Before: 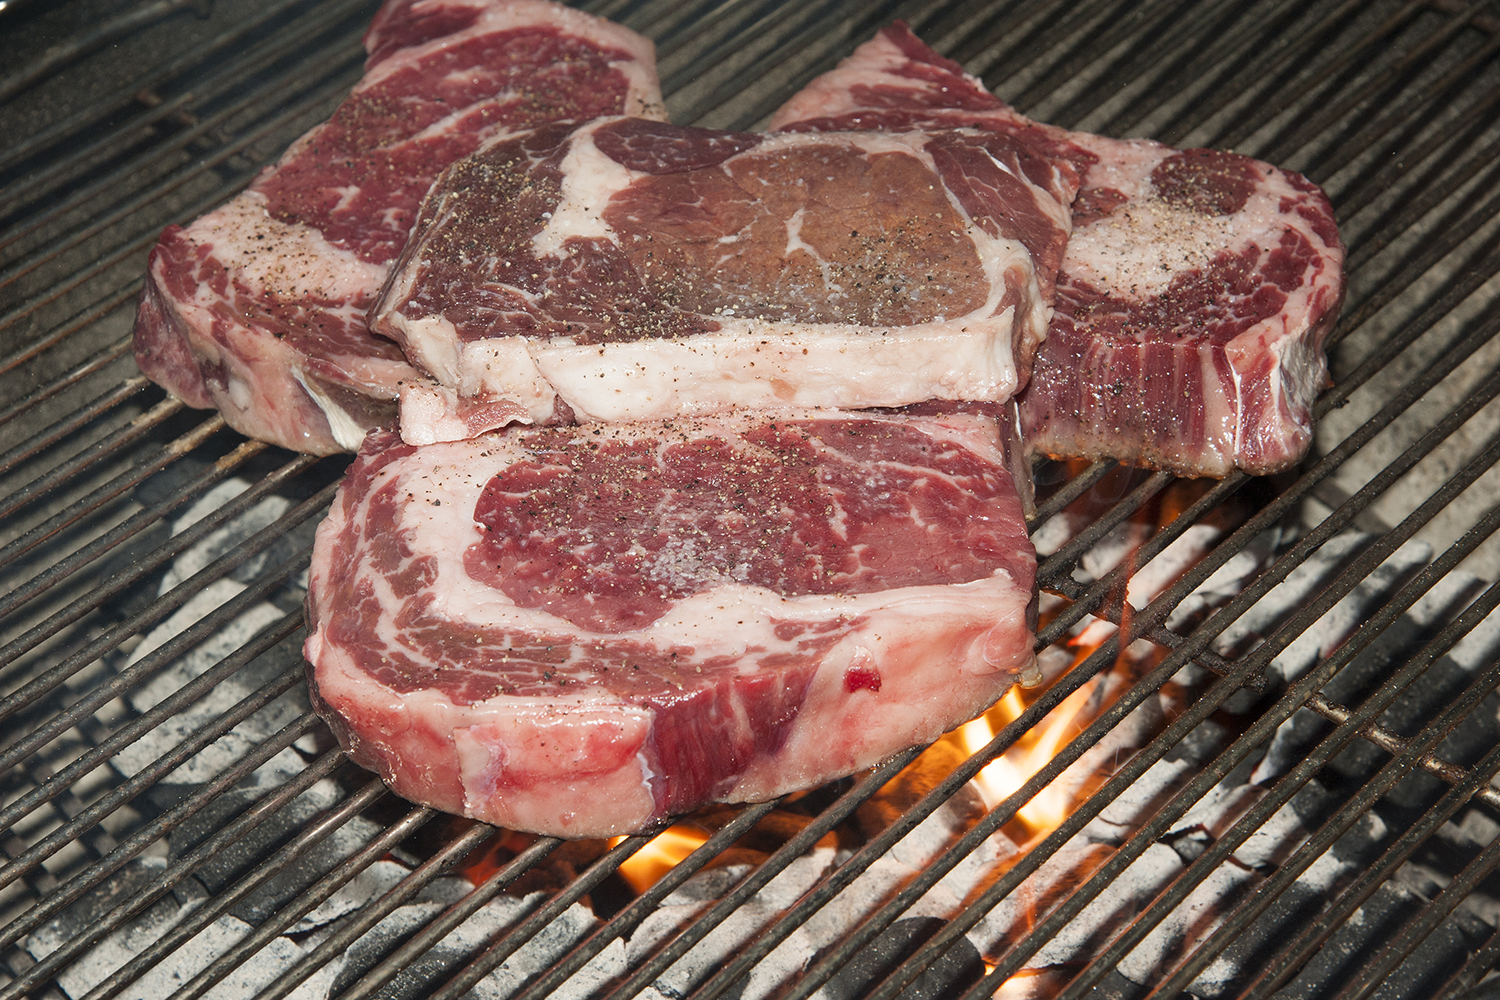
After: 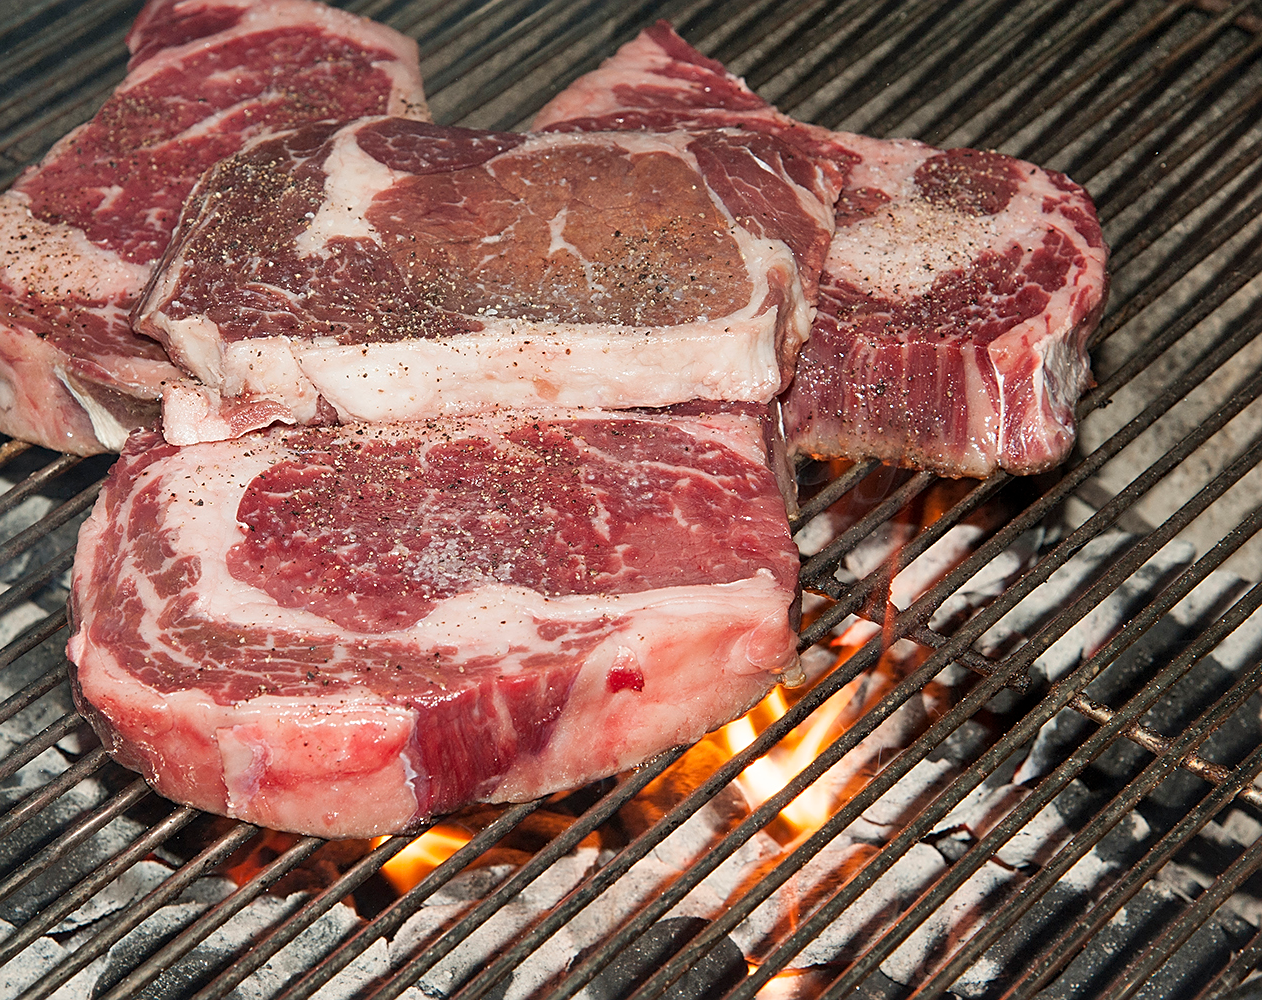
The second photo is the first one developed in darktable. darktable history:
crop: left 15.817%
sharpen: on, module defaults
shadows and highlights: low approximation 0.01, soften with gaussian
